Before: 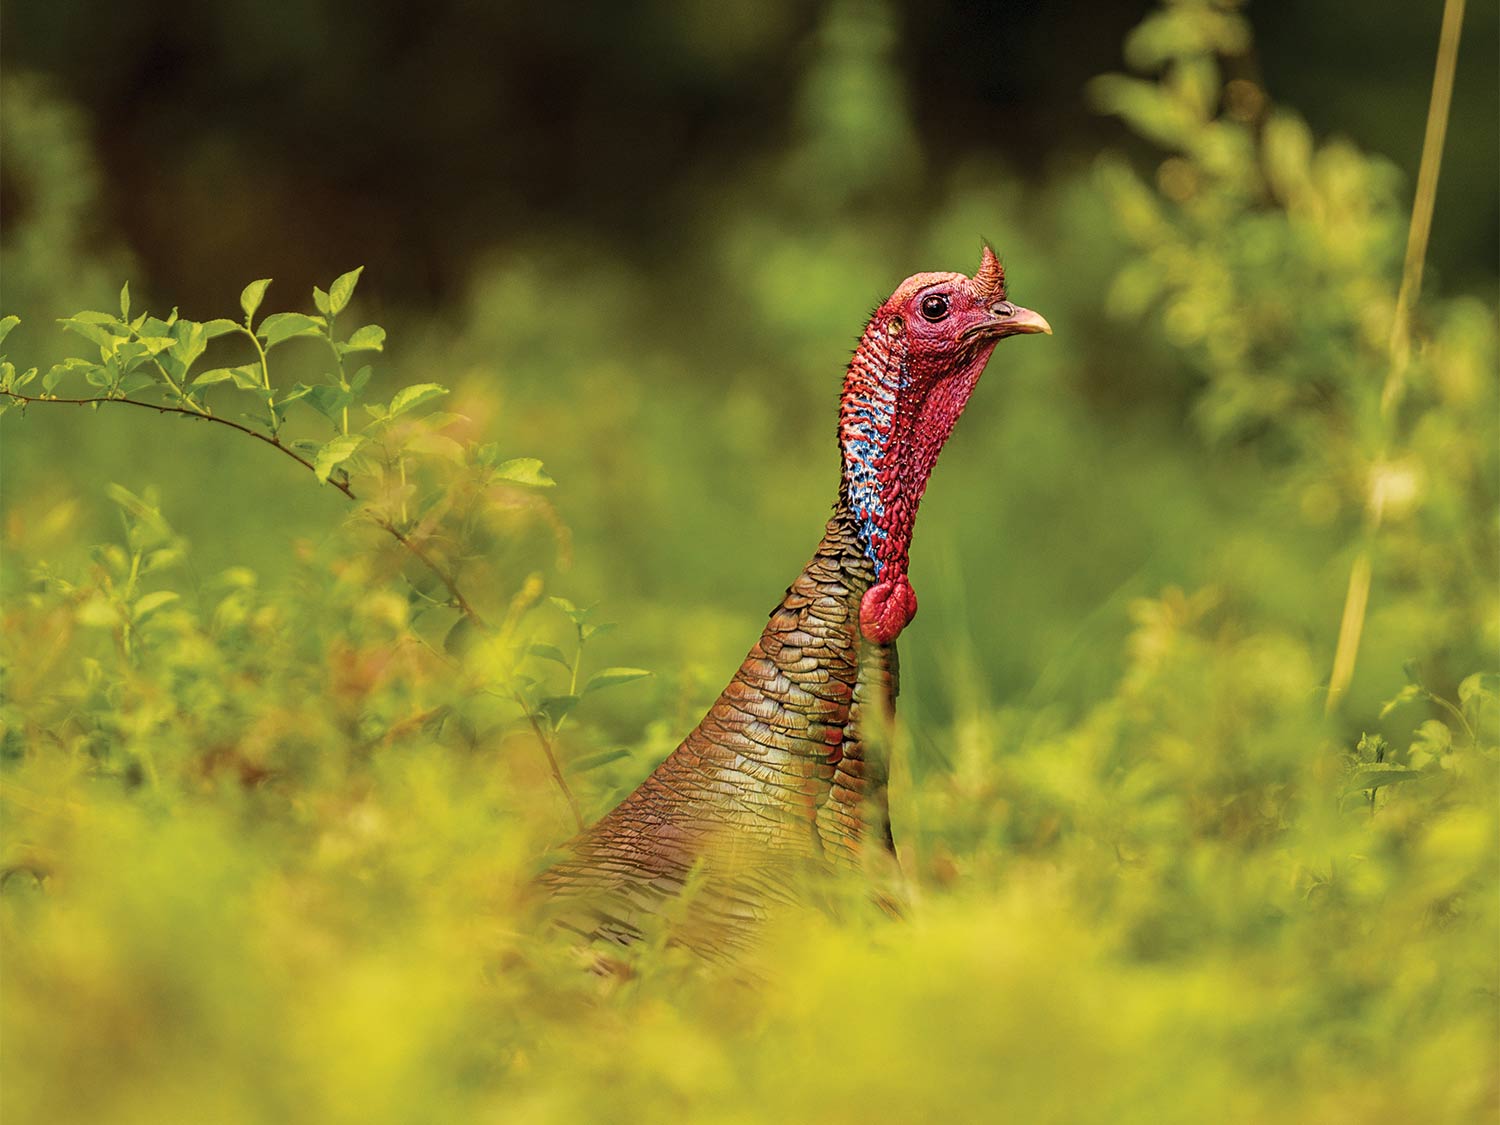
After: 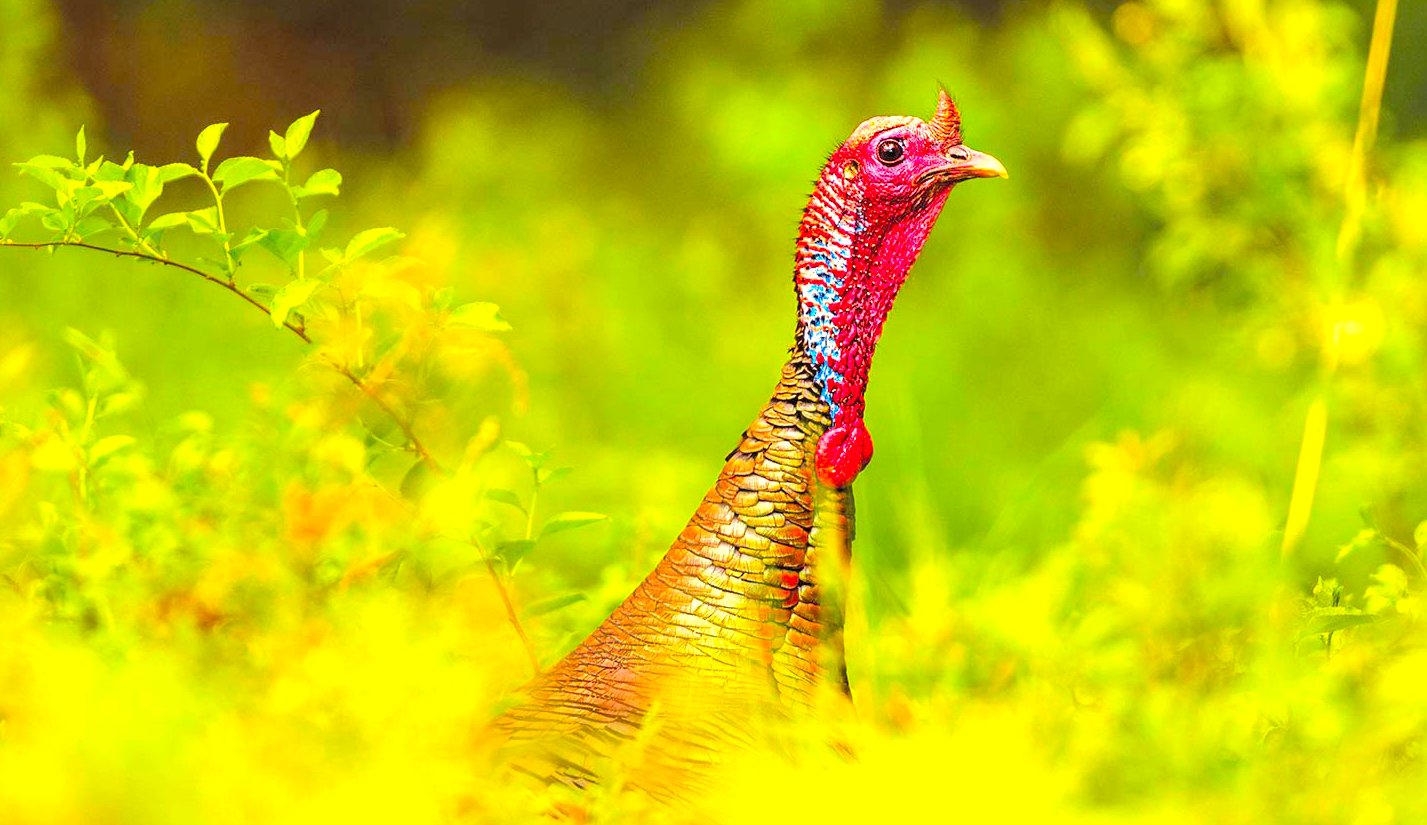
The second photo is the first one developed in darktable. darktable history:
crop and rotate: left 2.954%, top 13.879%, right 1.884%, bottom 12.761%
color balance rgb: perceptual saturation grading › global saturation 19.504%, global vibrance 9.48%
contrast brightness saturation: contrast 0.067, brightness 0.174, saturation 0.415
exposure: black level correction 0, exposure 1.098 EV, compensate exposure bias true, compensate highlight preservation false
